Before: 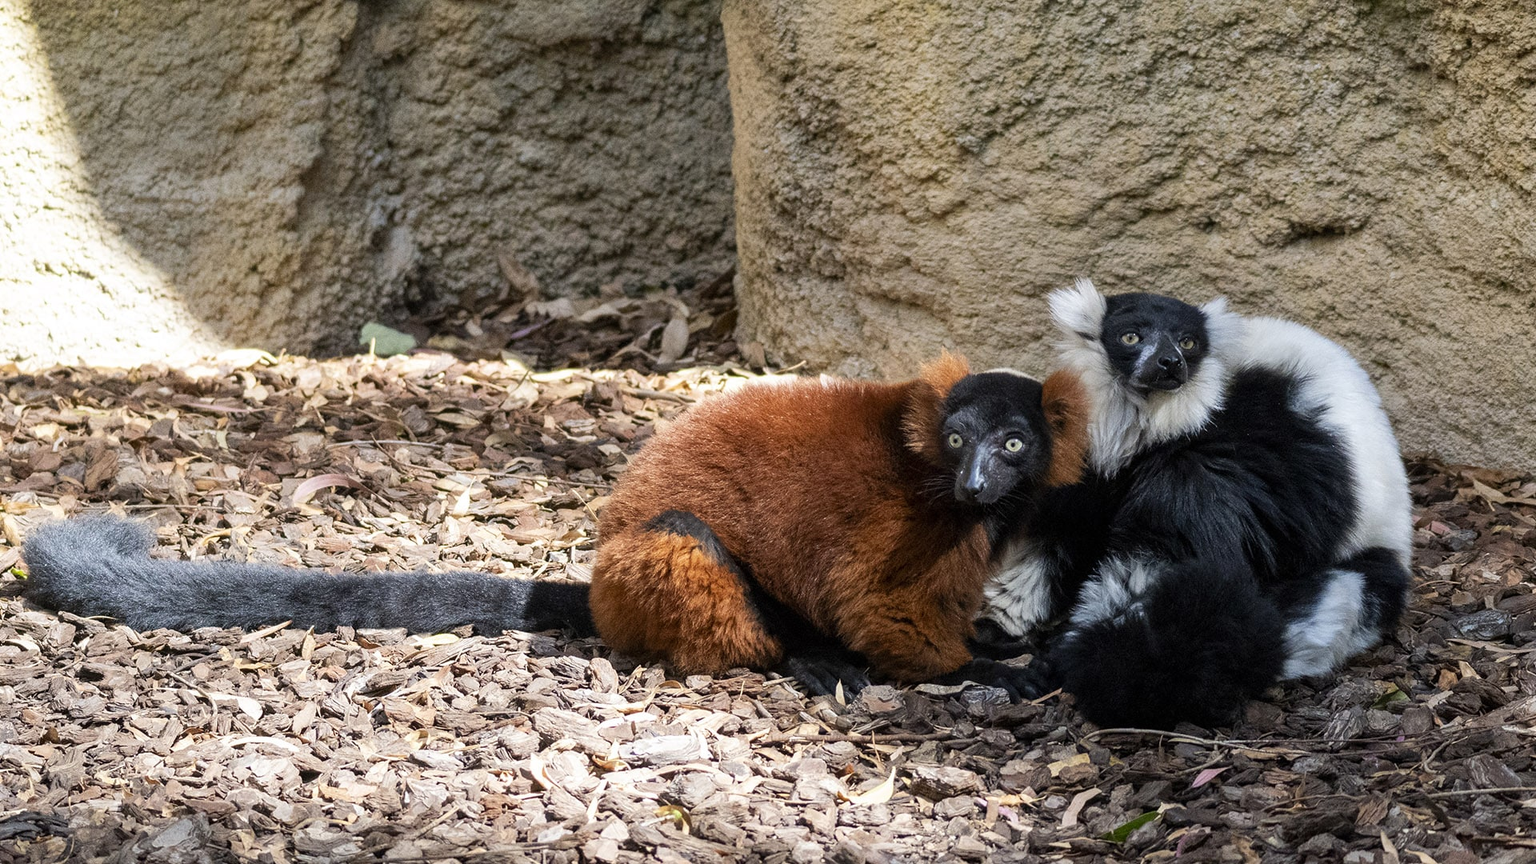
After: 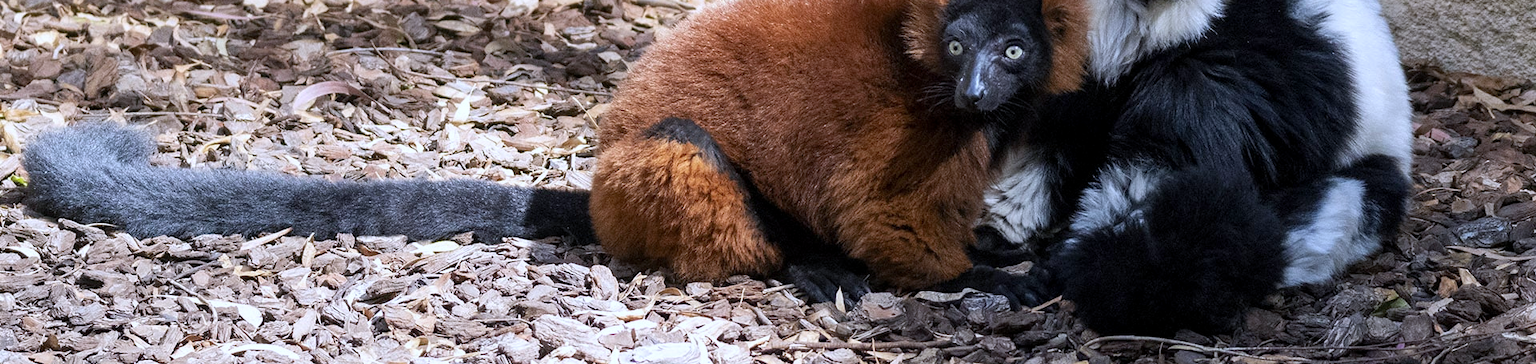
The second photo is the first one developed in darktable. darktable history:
exposure: black level correction 0.001, compensate highlight preservation false
crop: top 45.547%, bottom 12.195%
color calibration: illuminant as shot in camera, x 0.37, y 0.382, temperature 4319.46 K, saturation algorithm version 1 (2020)
